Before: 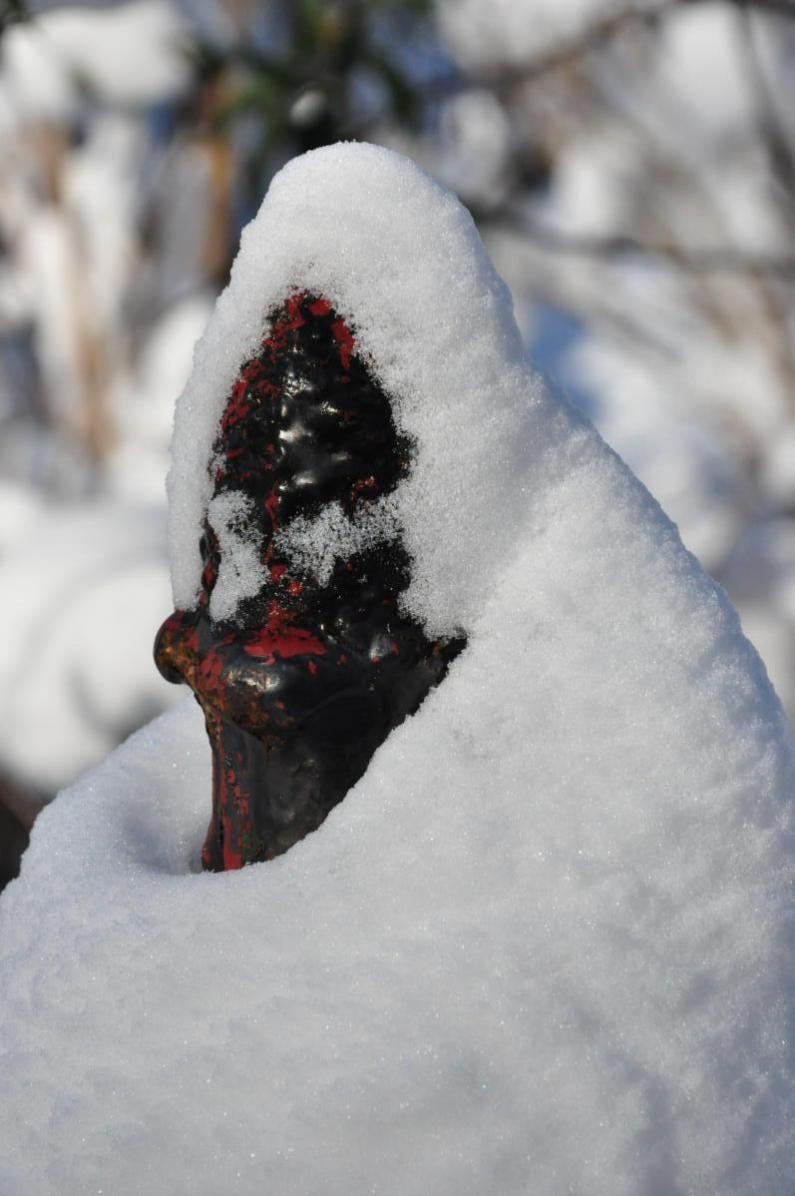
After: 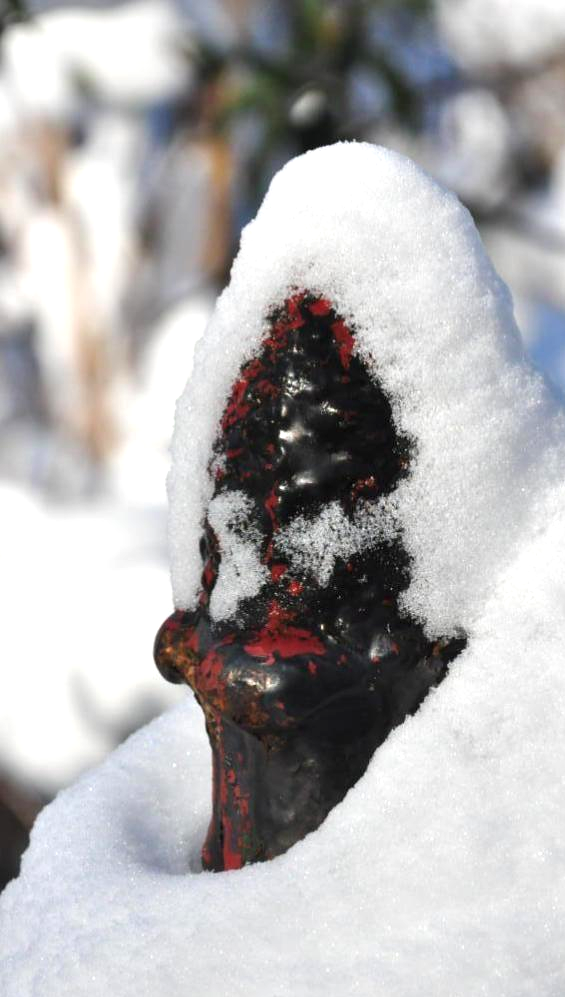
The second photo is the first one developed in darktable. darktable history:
exposure: black level correction 0, exposure 0.7 EV, compensate exposure bias true, compensate highlight preservation false
crop: right 28.885%, bottom 16.626%
